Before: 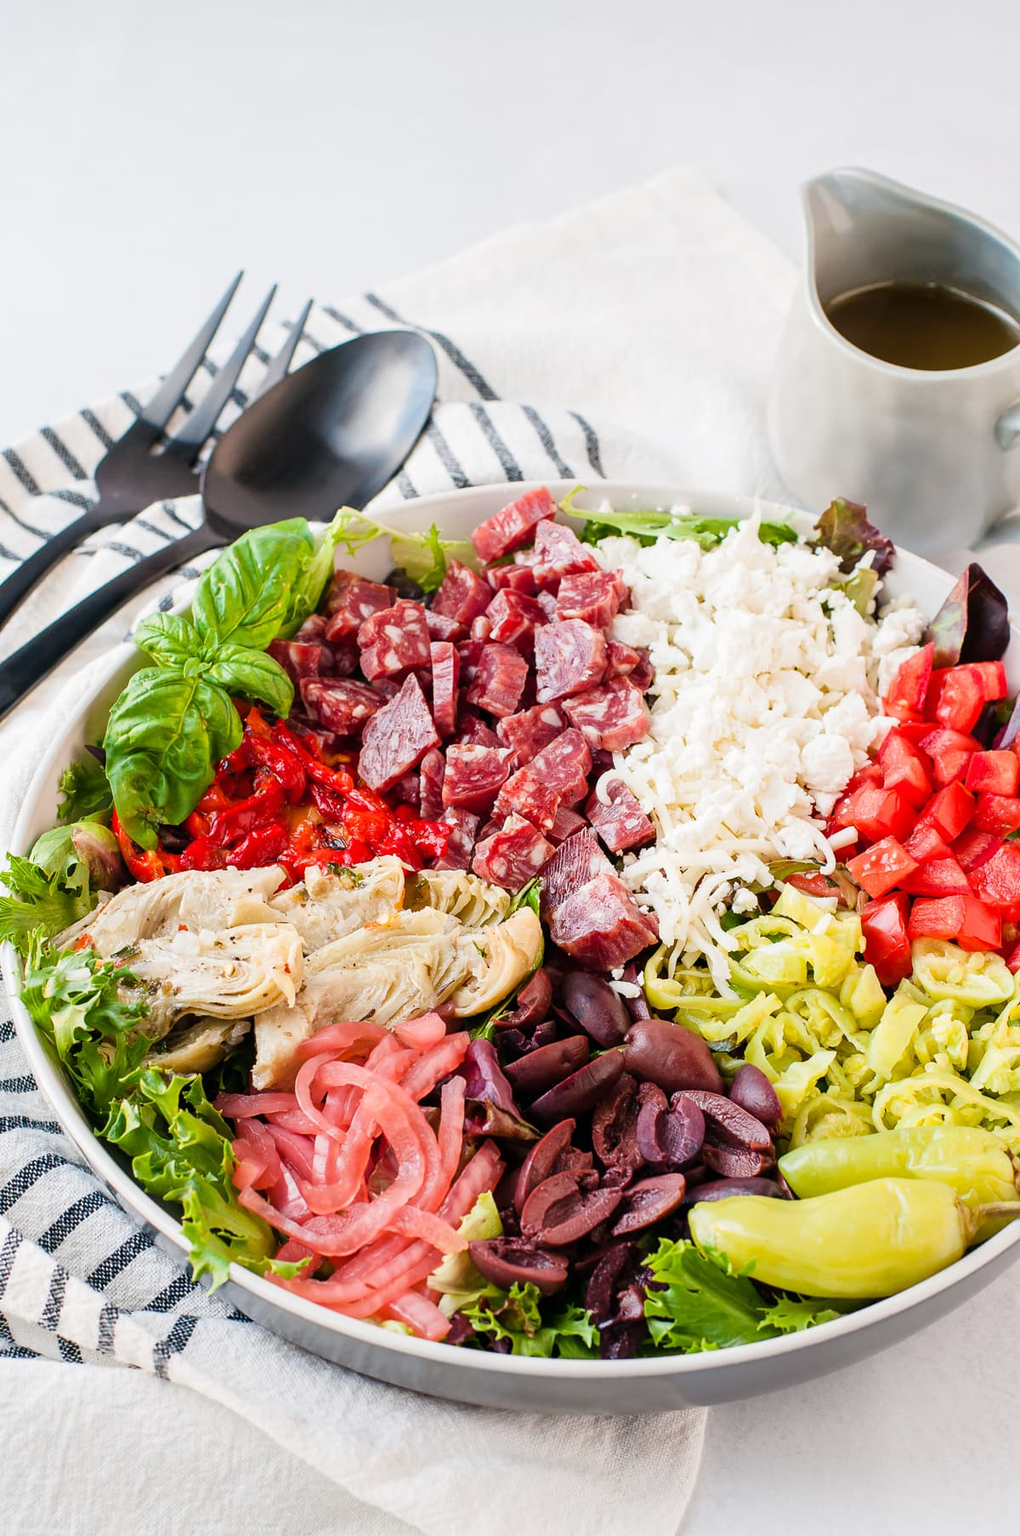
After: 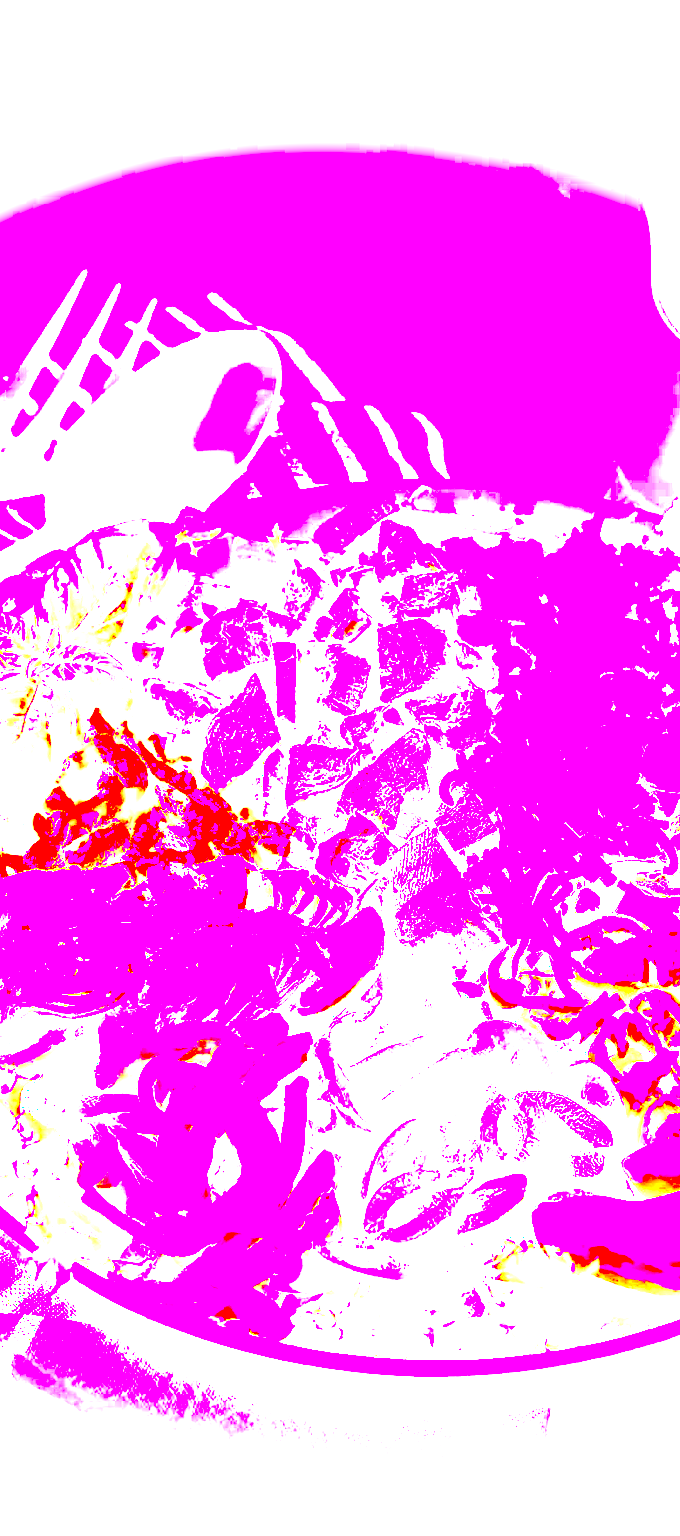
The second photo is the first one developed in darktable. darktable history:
crop and rotate: left 15.446%, right 17.836%
white balance: red 8, blue 8
local contrast: highlights 48%, shadows 0%, detail 100%
vignetting: on, module defaults
color balance: lift [1.005, 1.002, 0.998, 0.998], gamma [1, 1.021, 1.02, 0.979], gain [0.923, 1.066, 1.056, 0.934]
tone equalizer: -8 EV -0.75 EV, -7 EV -0.7 EV, -6 EV -0.6 EV, -5 EV -0.4 EV, -3 EV 0.4 EV, -2 EV 0.6 EV, -1 EV 0.7 EV, +0 EV 0.75 EV, edges refinement/feathering 500, mask exposure compensation -1.57 EV, preserve details no
sharpen: radius 2.543, amount 0.636
